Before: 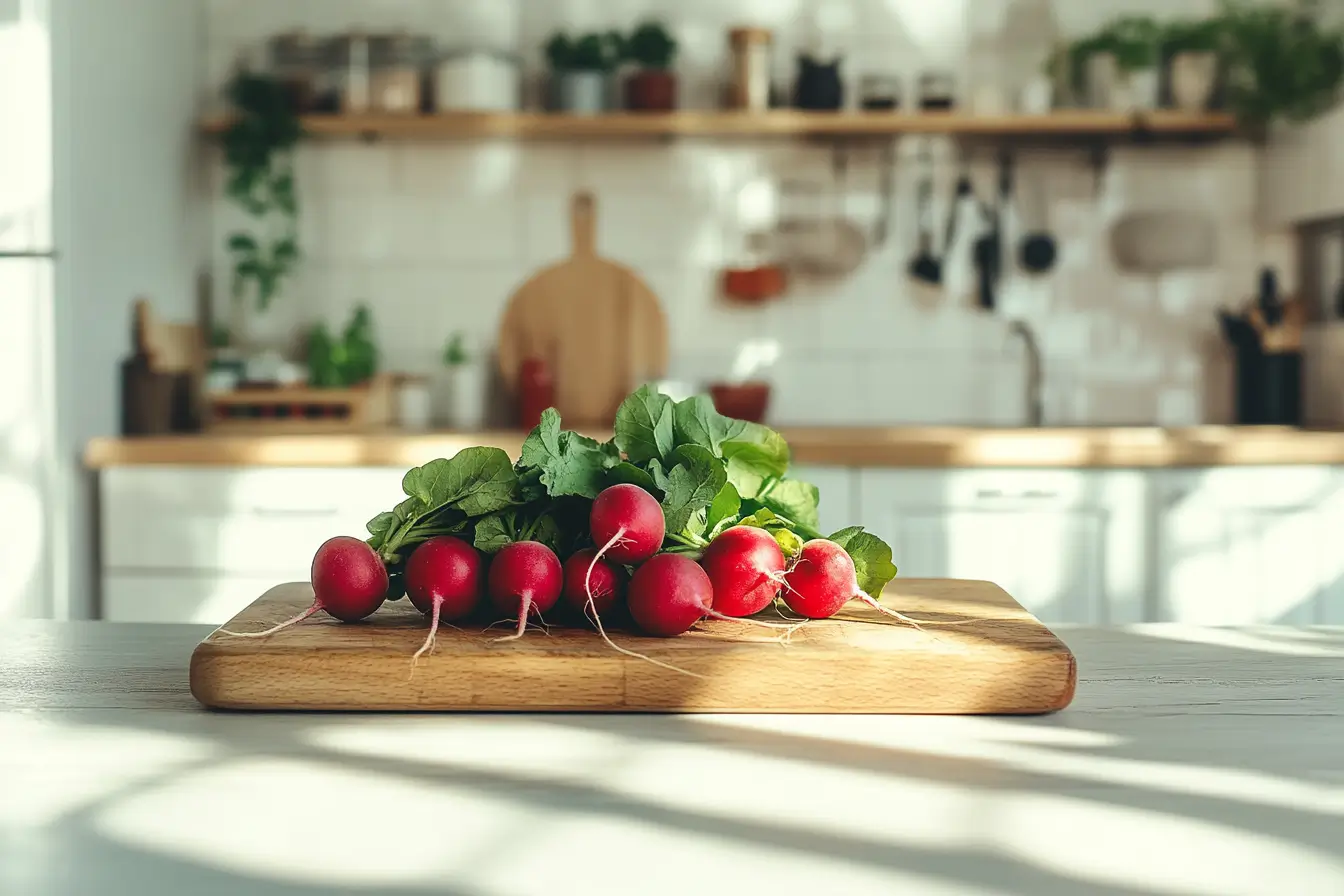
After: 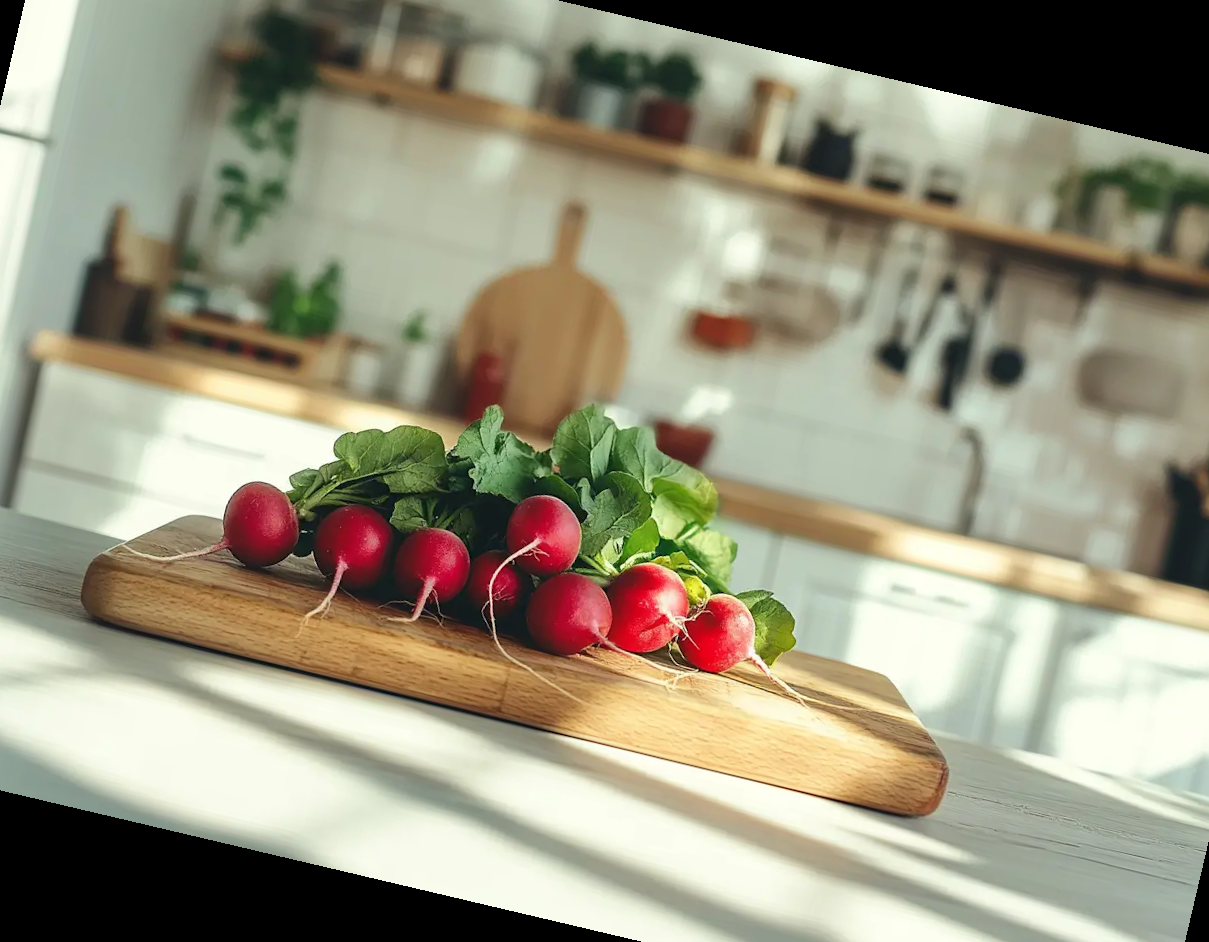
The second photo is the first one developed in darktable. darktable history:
crop and rotate: left 10.071%, top 10.071%, right 10.02%, bottom 10.02%
rotate and perspective: rotation 13.27°, automatic cropping off
